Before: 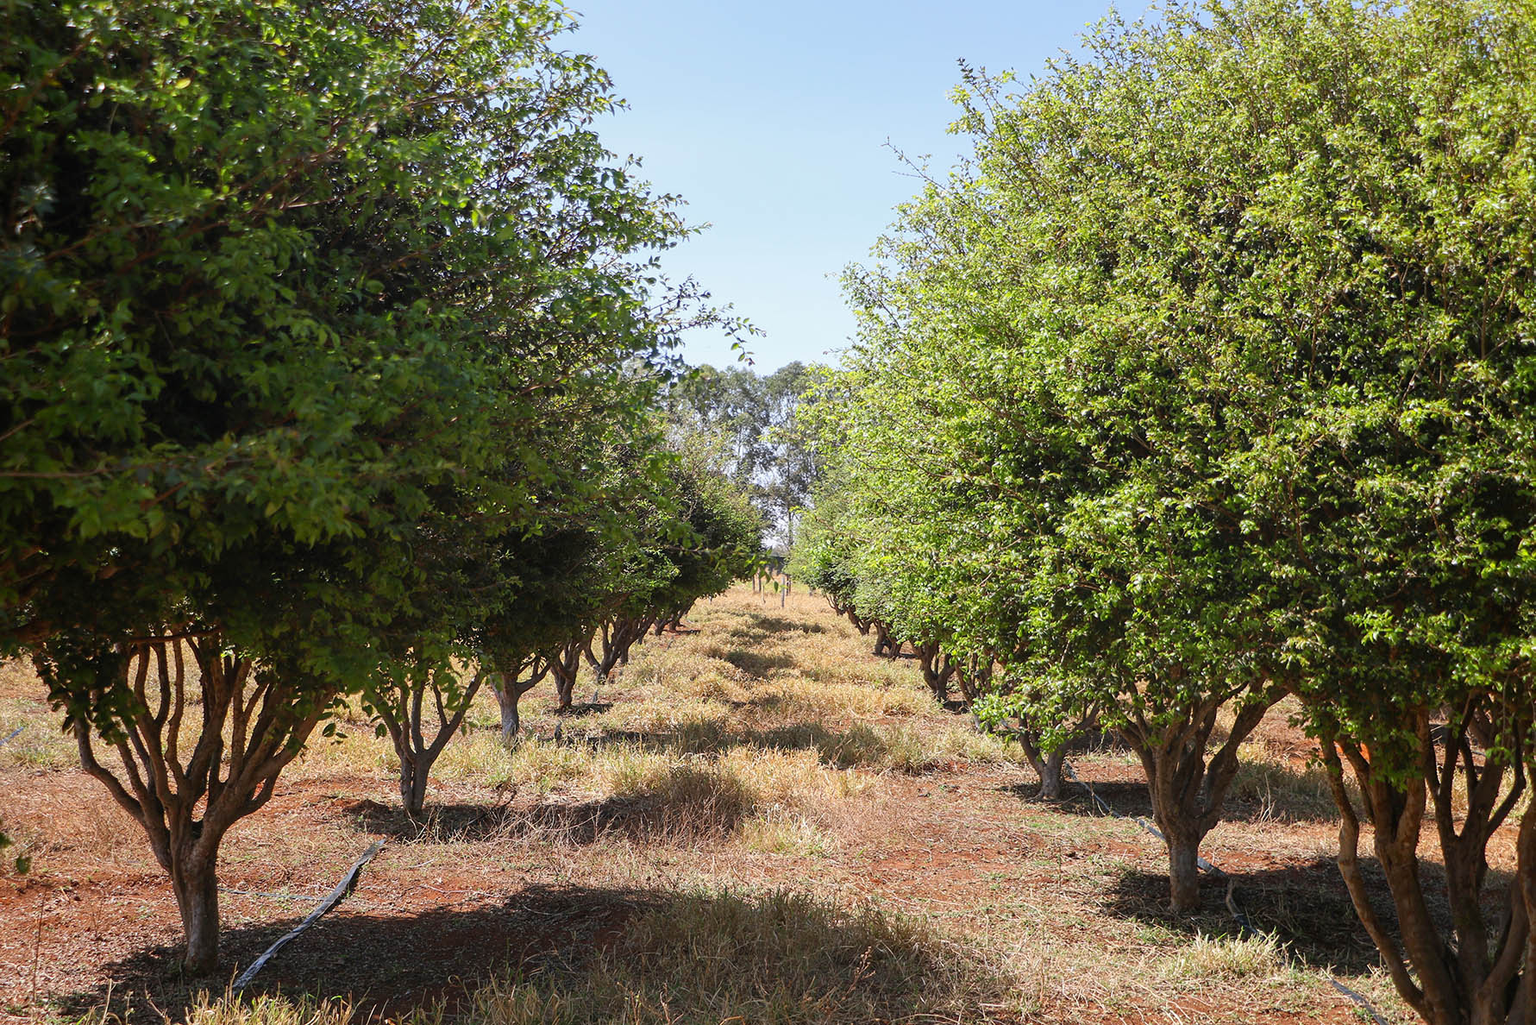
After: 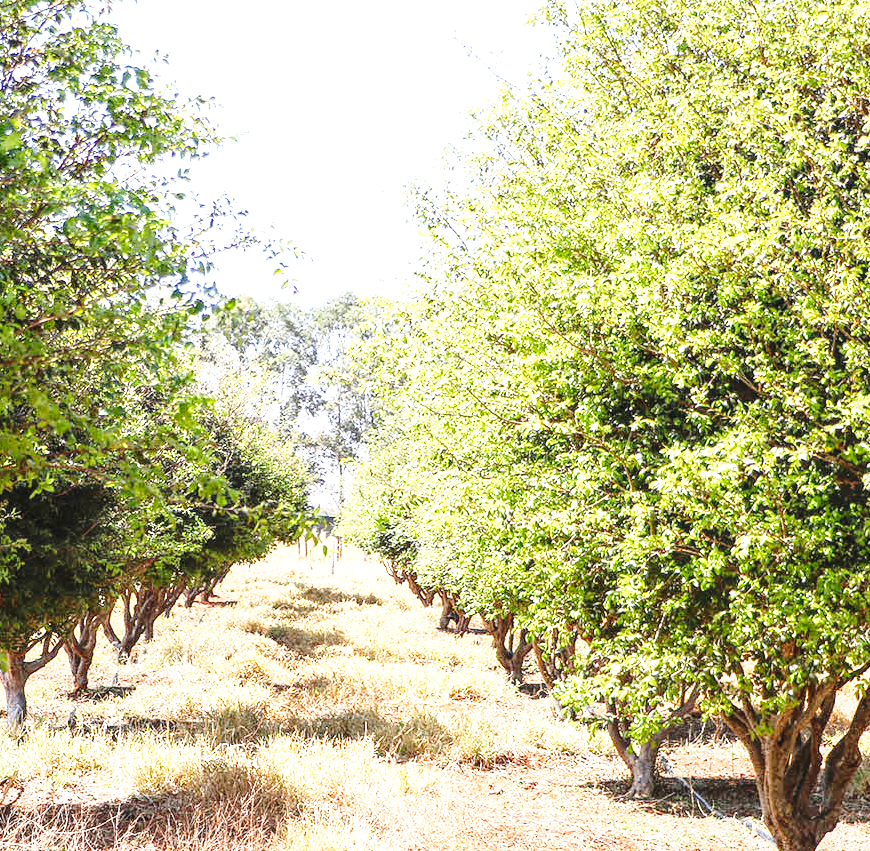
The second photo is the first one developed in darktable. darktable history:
crop: left 32.334%, top 10.921%, right 18.789%, bottom 17.403%
local contrast: on, module defaults
exposure: black level correction 0, exposure 0.952 EV, compensate exposure bias true, compensate highlight preservation false
base curve: curves: ch0 [(0, 0) (0.028, 0.03) (0.105, 0.232) (0.387, 0.748) (0.754, 0.968) (1, 1)], preserve colors none
